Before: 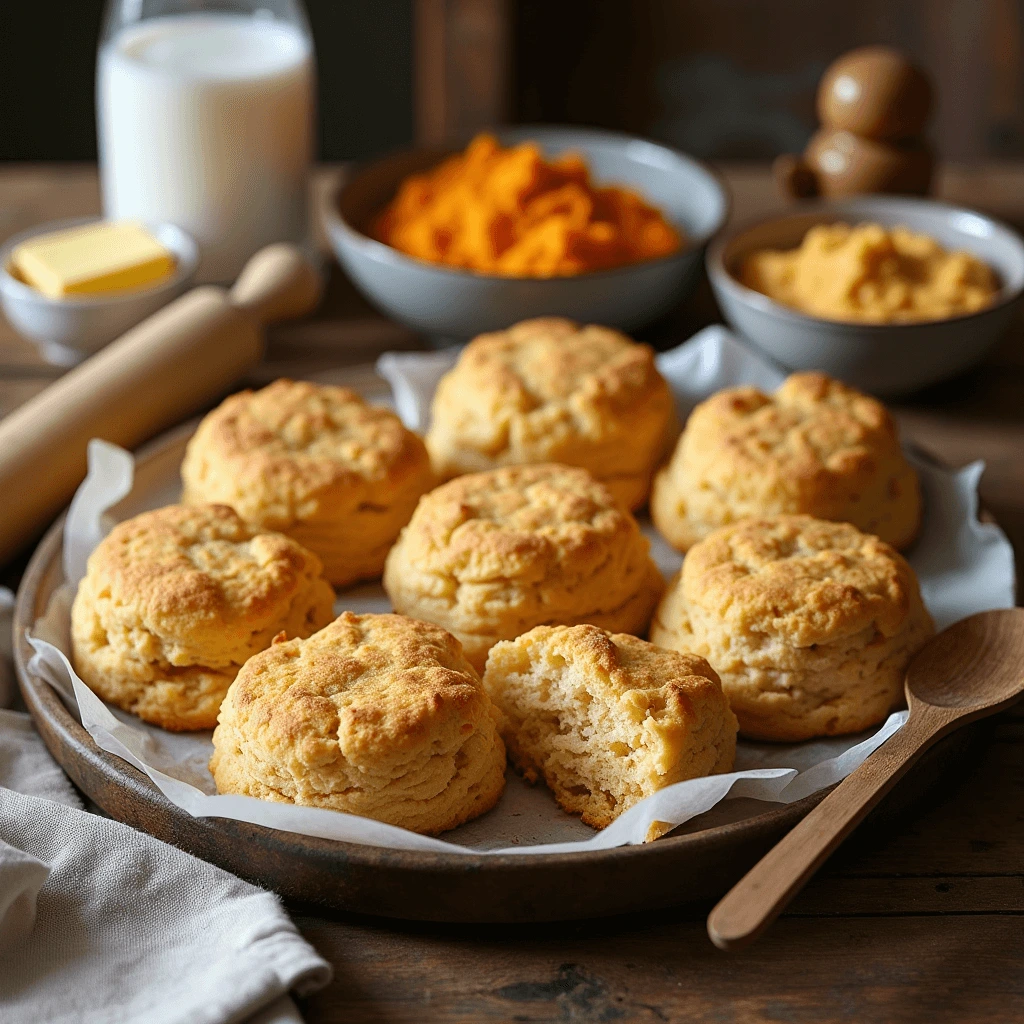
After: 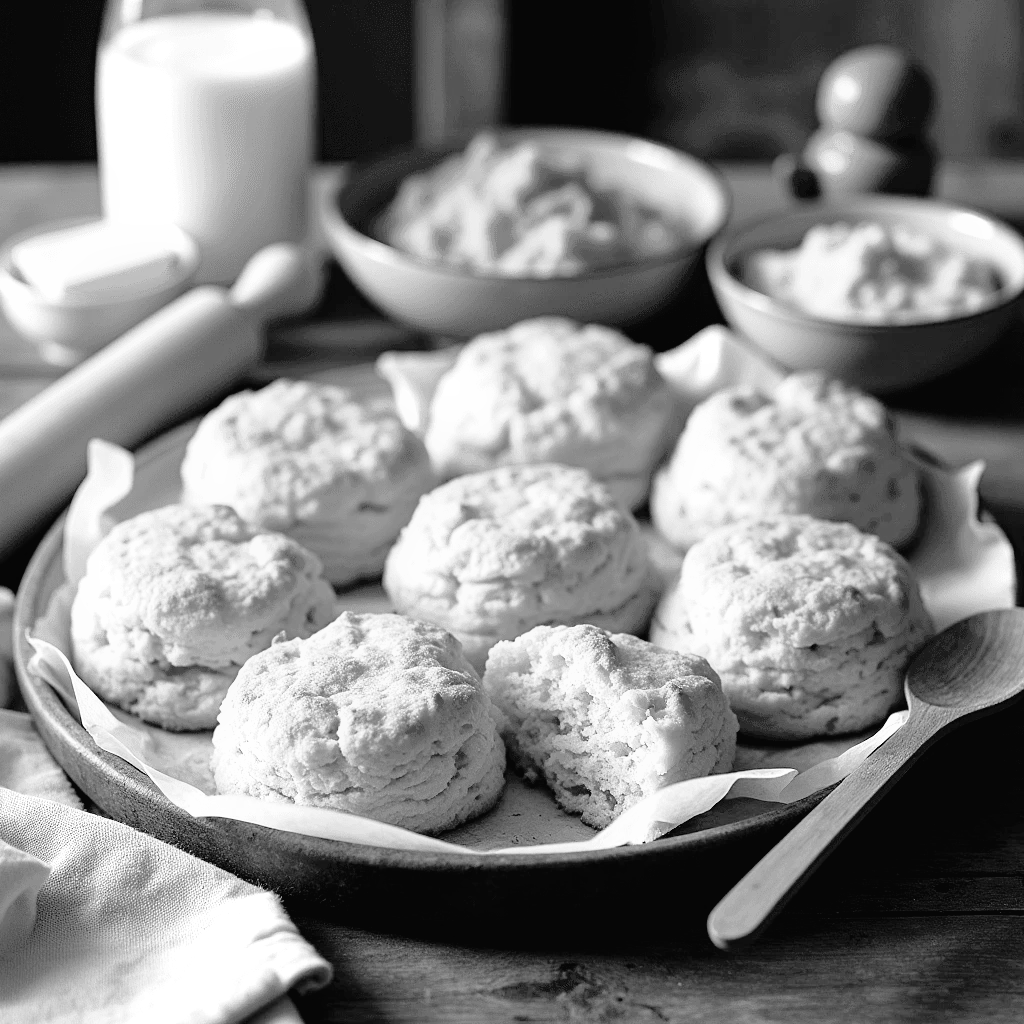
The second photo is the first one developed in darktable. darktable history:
color balance rgb: linear chroma grading › shadows 10%, linear chroma grading › highlights 10%, linear chroma grading › global chroma 15%, linear chroma grading › mid-tones 15%, perceptual saturation grading › global saturation 40%, perceptual saturation grading › highlights -25%, perceptual saturation grading › mid-tones 35%, perceptual saturation grading › shadows 35%, perceptual brilliance grading › global brilliance 11.29%, global vibrance 11.29%
filmic rgb: black relative exposure -8.2 EV, white relative exposure 2.2 EV, threshold 3 EV, hardness 7.11, latitude 75%, contrast 1.325, highlights saturation mix -2%, shadows ↔ highlights balance 30%, preserve chrominance RGB euclidean norm, color science v5 (2021), contrast in shadows safe, contrast in highlights safe, enable highlight reconstruction true
tone curve: curves: ch0 [(0, 0) (0.004, 0.008) (0.077, 0.156) (0.169, 0.29) (0.774, 0.774) (1, 1)], color space Lab, linked channels, preserve colors none
monochrome: on, module defaults
contrast brightness saturation: contrast 0.14, brightness 0.21
